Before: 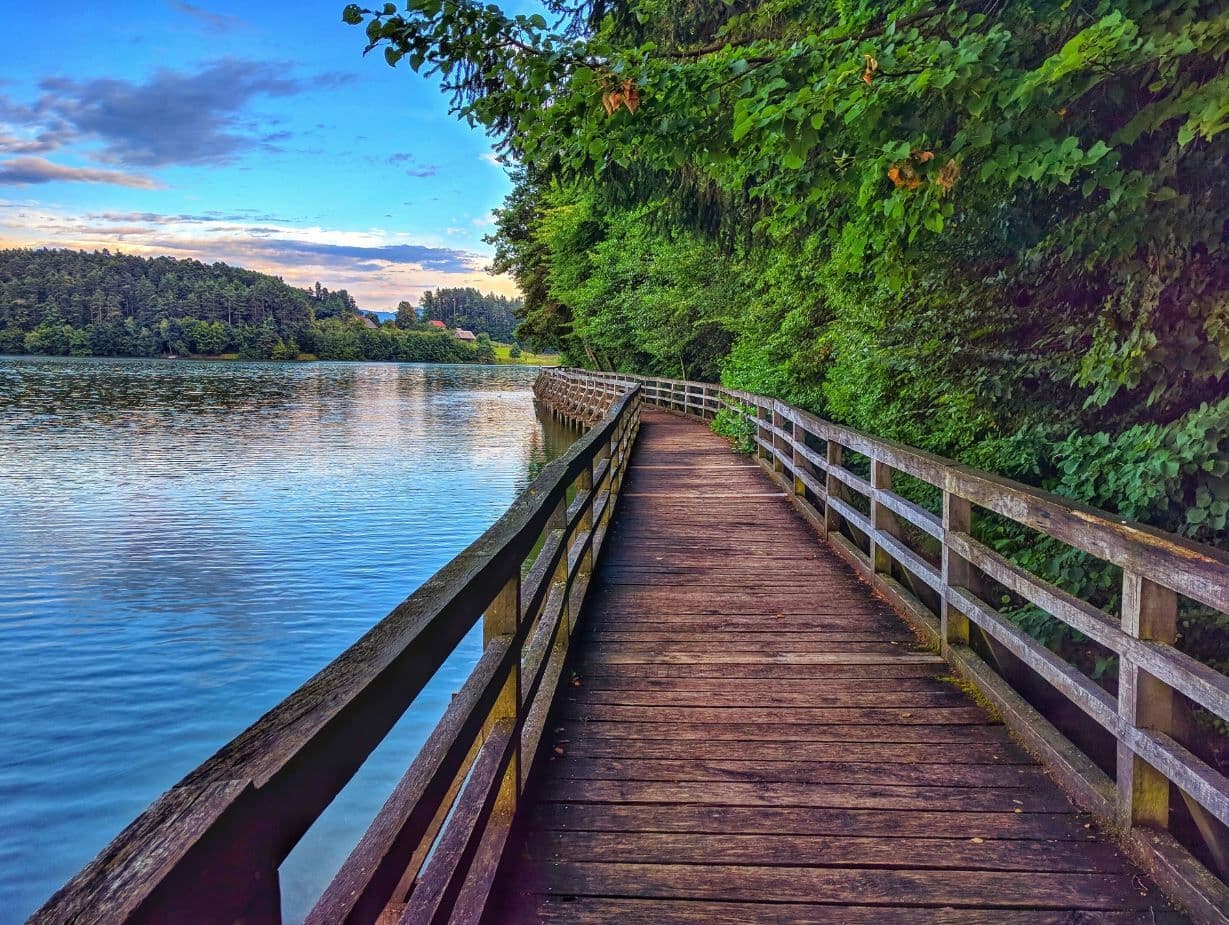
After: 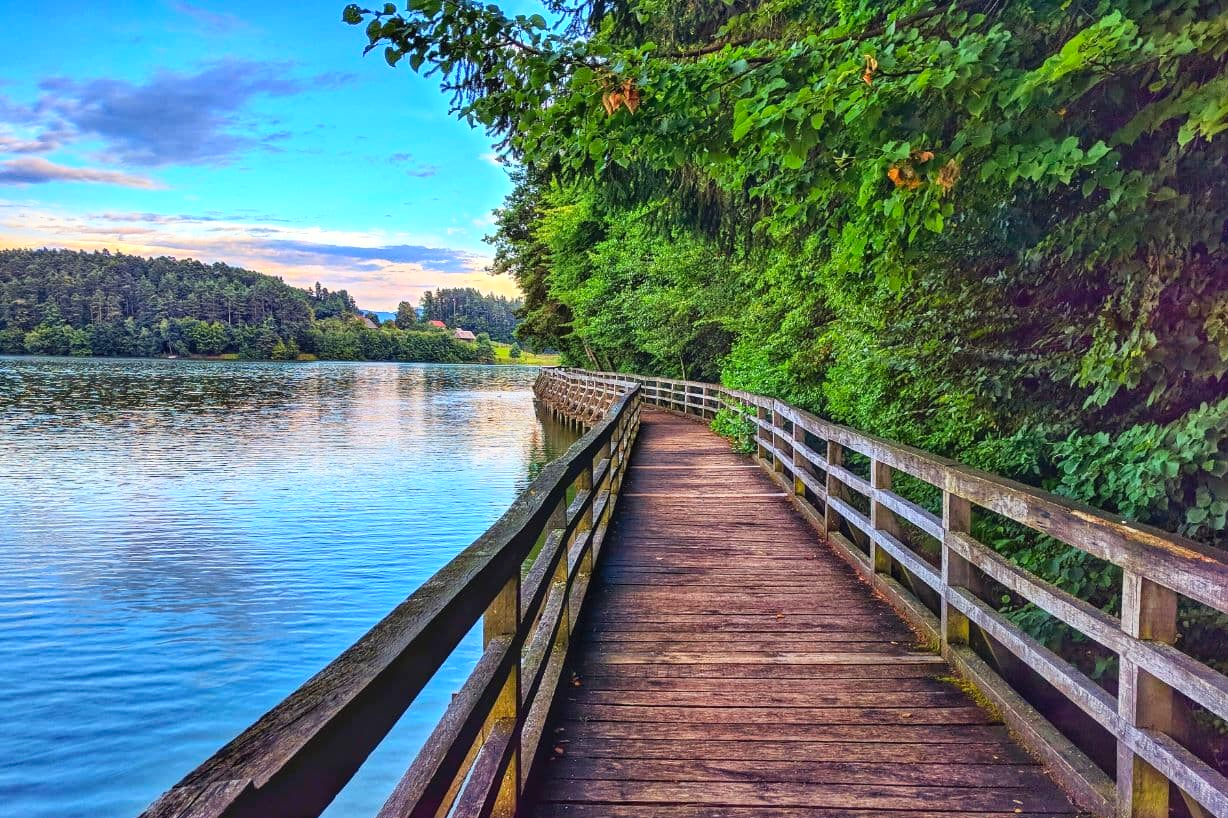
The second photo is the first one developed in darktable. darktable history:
contrast brightness saturation: contrast 0.2, brightness 0.16, saturation 0.22
crop and rotate: top 0%, bottom 11.49%
